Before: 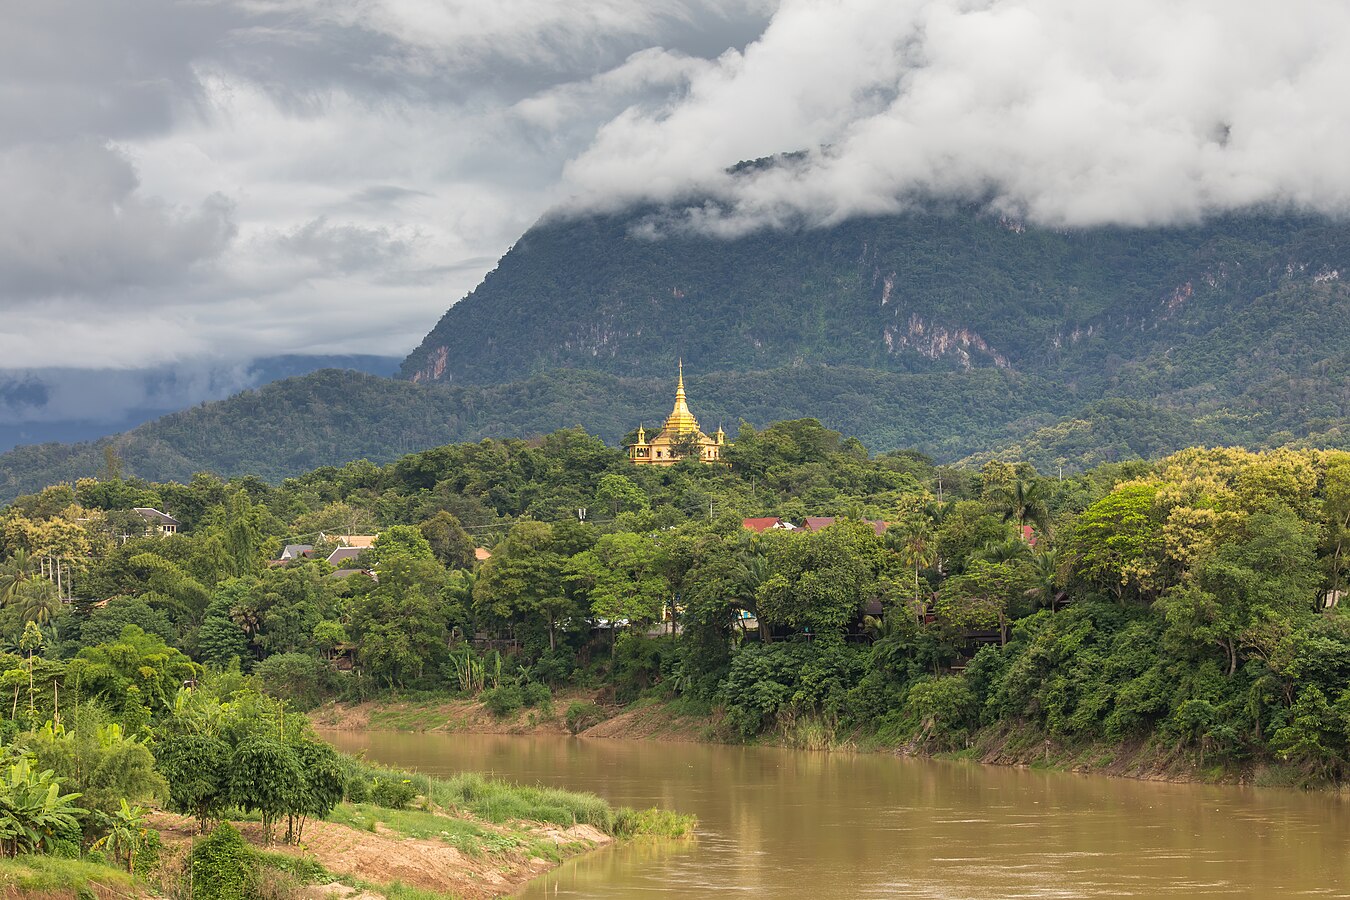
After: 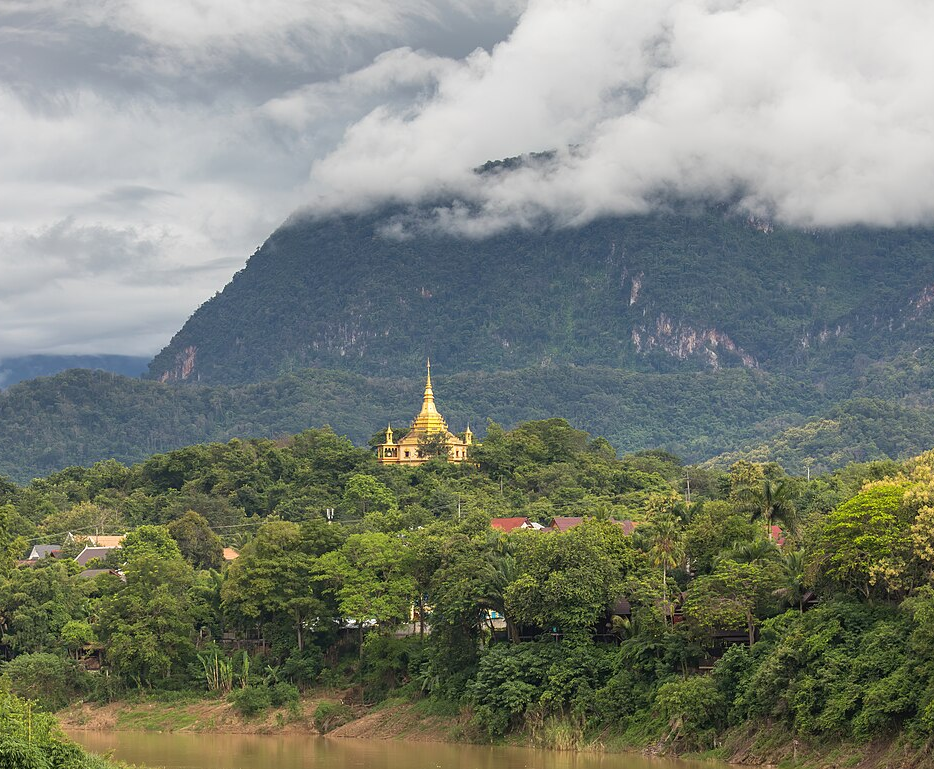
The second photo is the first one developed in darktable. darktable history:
crop: left 18.669%, right 12.115%, bottom 14.479%
